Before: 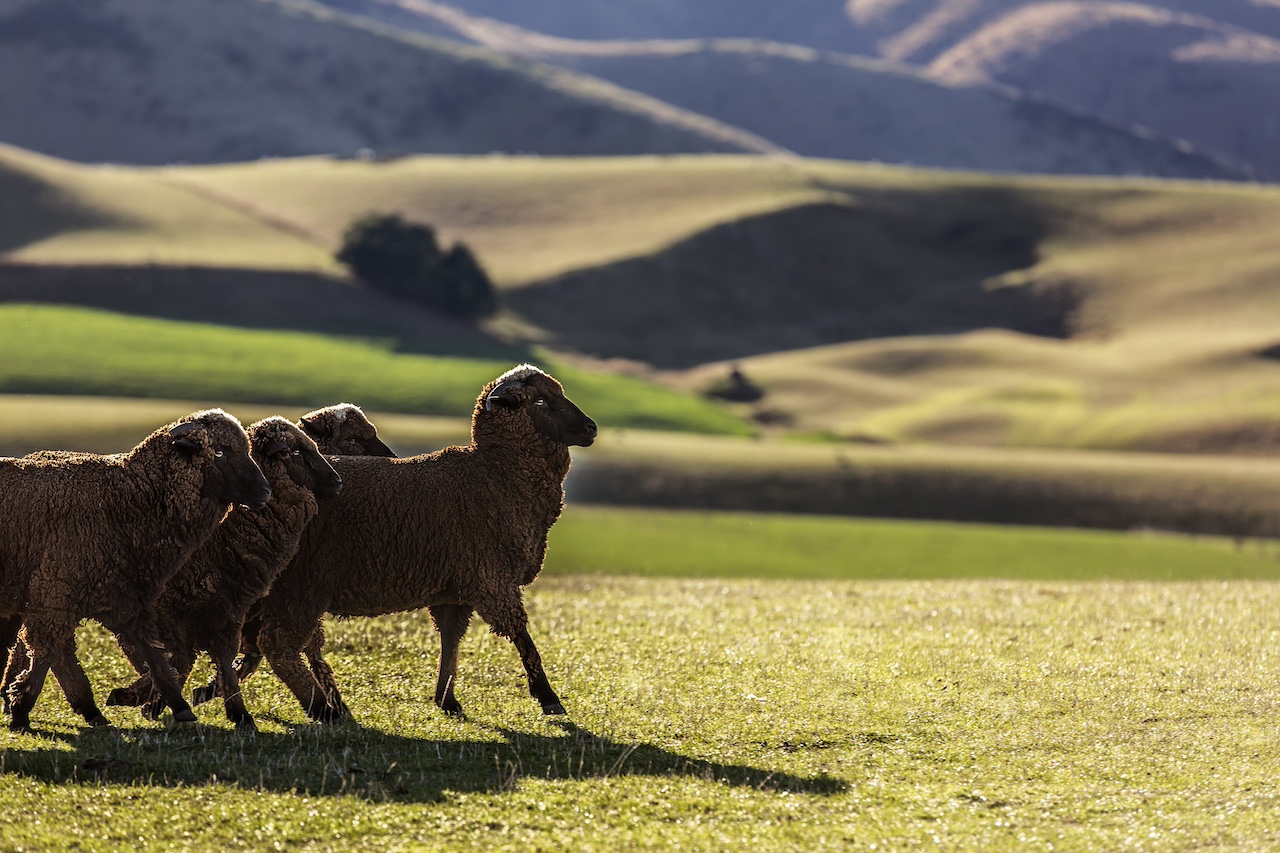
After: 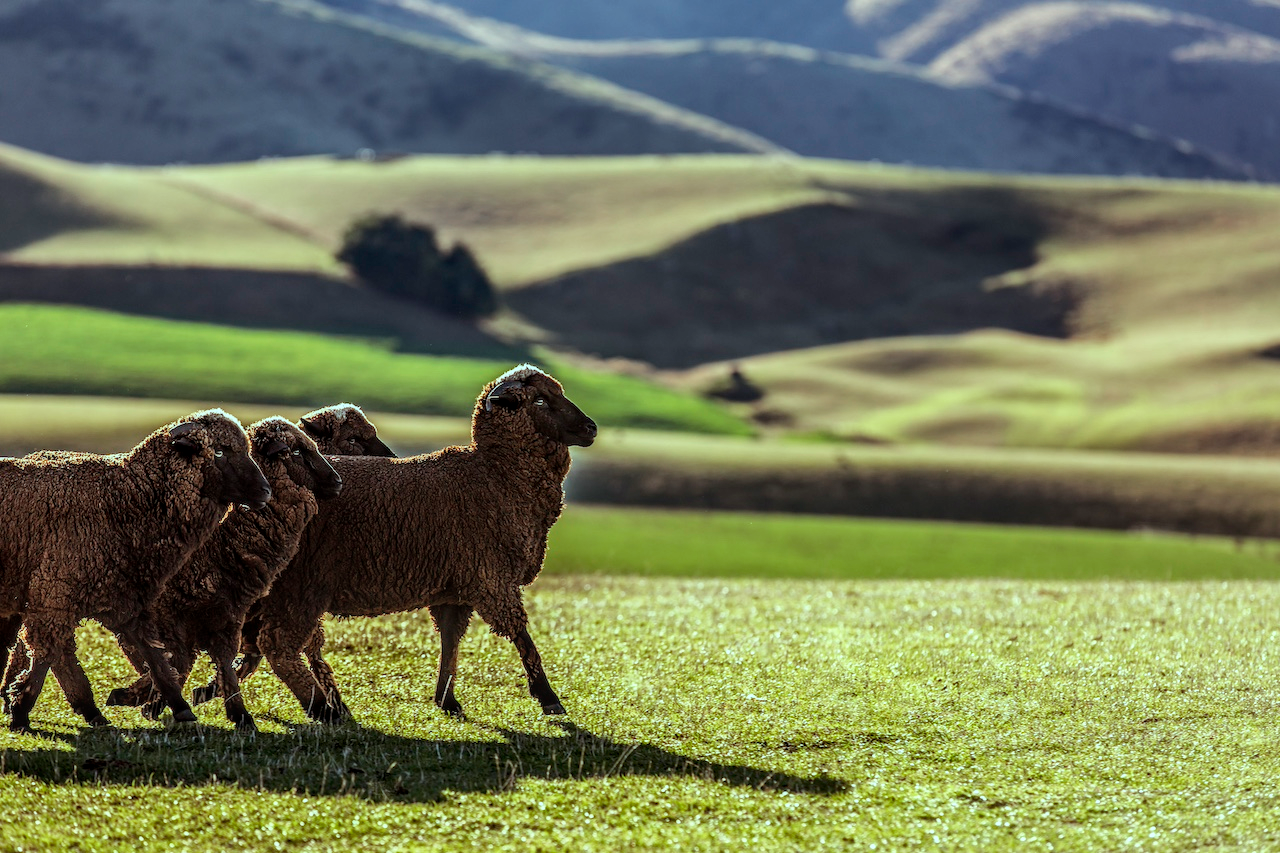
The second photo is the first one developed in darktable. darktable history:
color balance rgb: highlights gain › chroma 4.128%, highlights gain › hue 199.16°, perceptual saturation grading › global saturation 0.761%, perceptual brilliance grading › global brilliance 2.555%, perceptual brilliance grading › highlights -3.348%, perceptual brilliance grading › shadows 3.267%, global vibrance 0.721%
shadows and highlights: shadows 48.16, highlights -41.31, soften with gaussian
local contrast: on, module defaults
